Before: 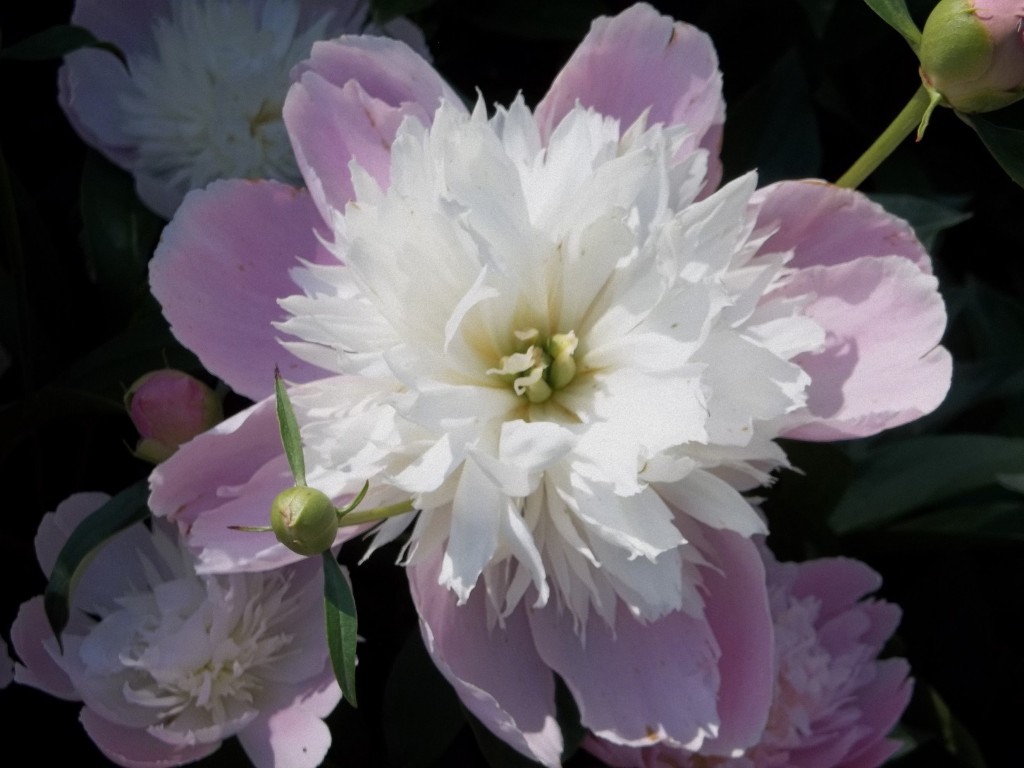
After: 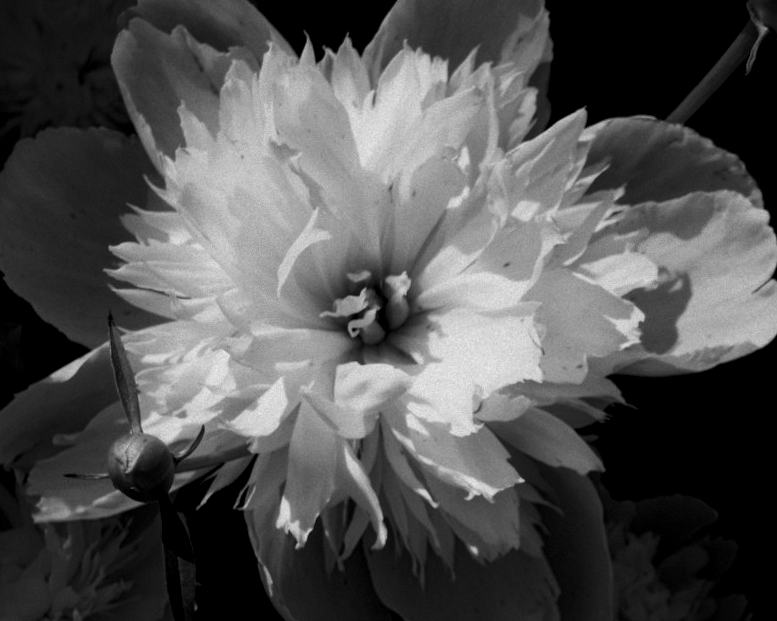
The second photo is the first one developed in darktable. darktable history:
contrast brightness saturation: contrast 0.09, brightness -0.59, saturation 0.17
crop: left 16.768%, top 8.653%, right 8.362%, bottom 12.485%
monochrome: a 32, b 64, size 2.3
local contrast: highlights 100%, shadows 100%, detail 120%, midtone range 0.2
rgb levels: levels [[0.029, 0.461, 0.922], [0, 0.5, 1], [0, 0.5, 1]]
rotate and perspective: rotation -1.17°, automatic cropping off
vignetting: fall-off start 100%, brightness -0.282, width/height ratio 1.31
